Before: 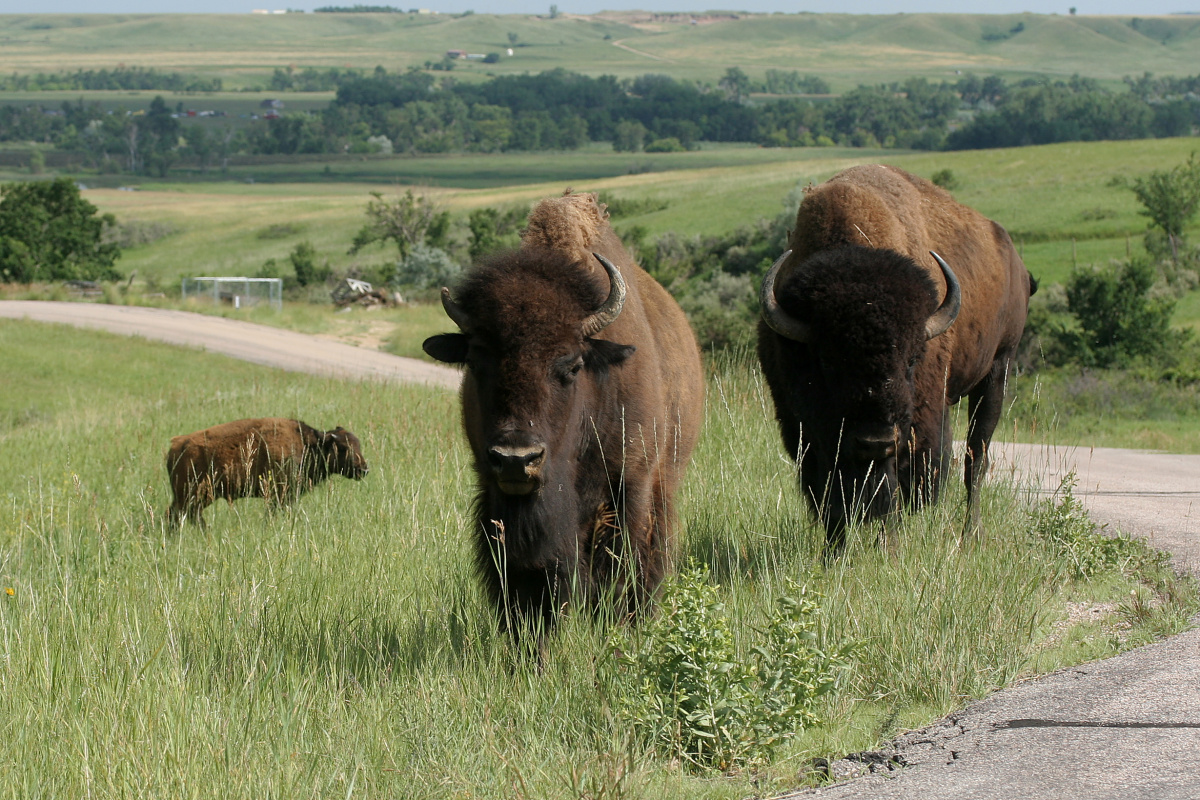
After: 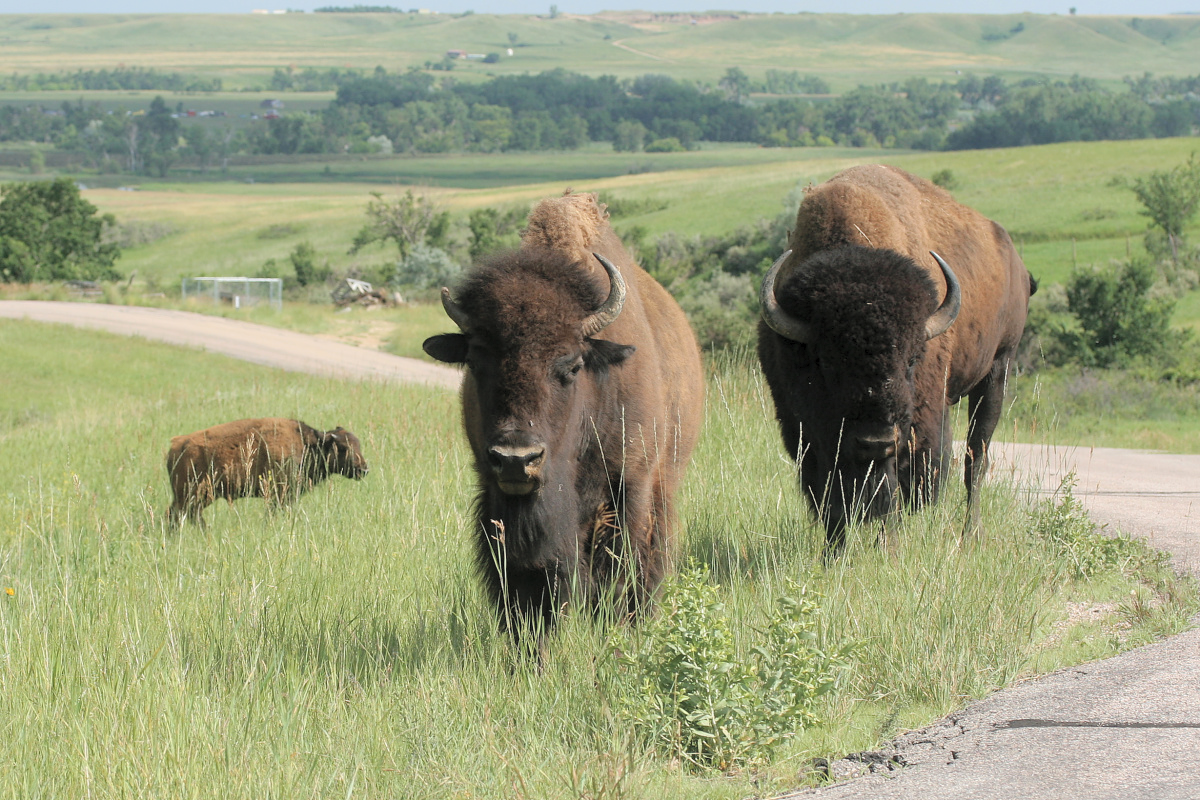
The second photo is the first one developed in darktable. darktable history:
contrast brightness saturation: brightness 0.271
